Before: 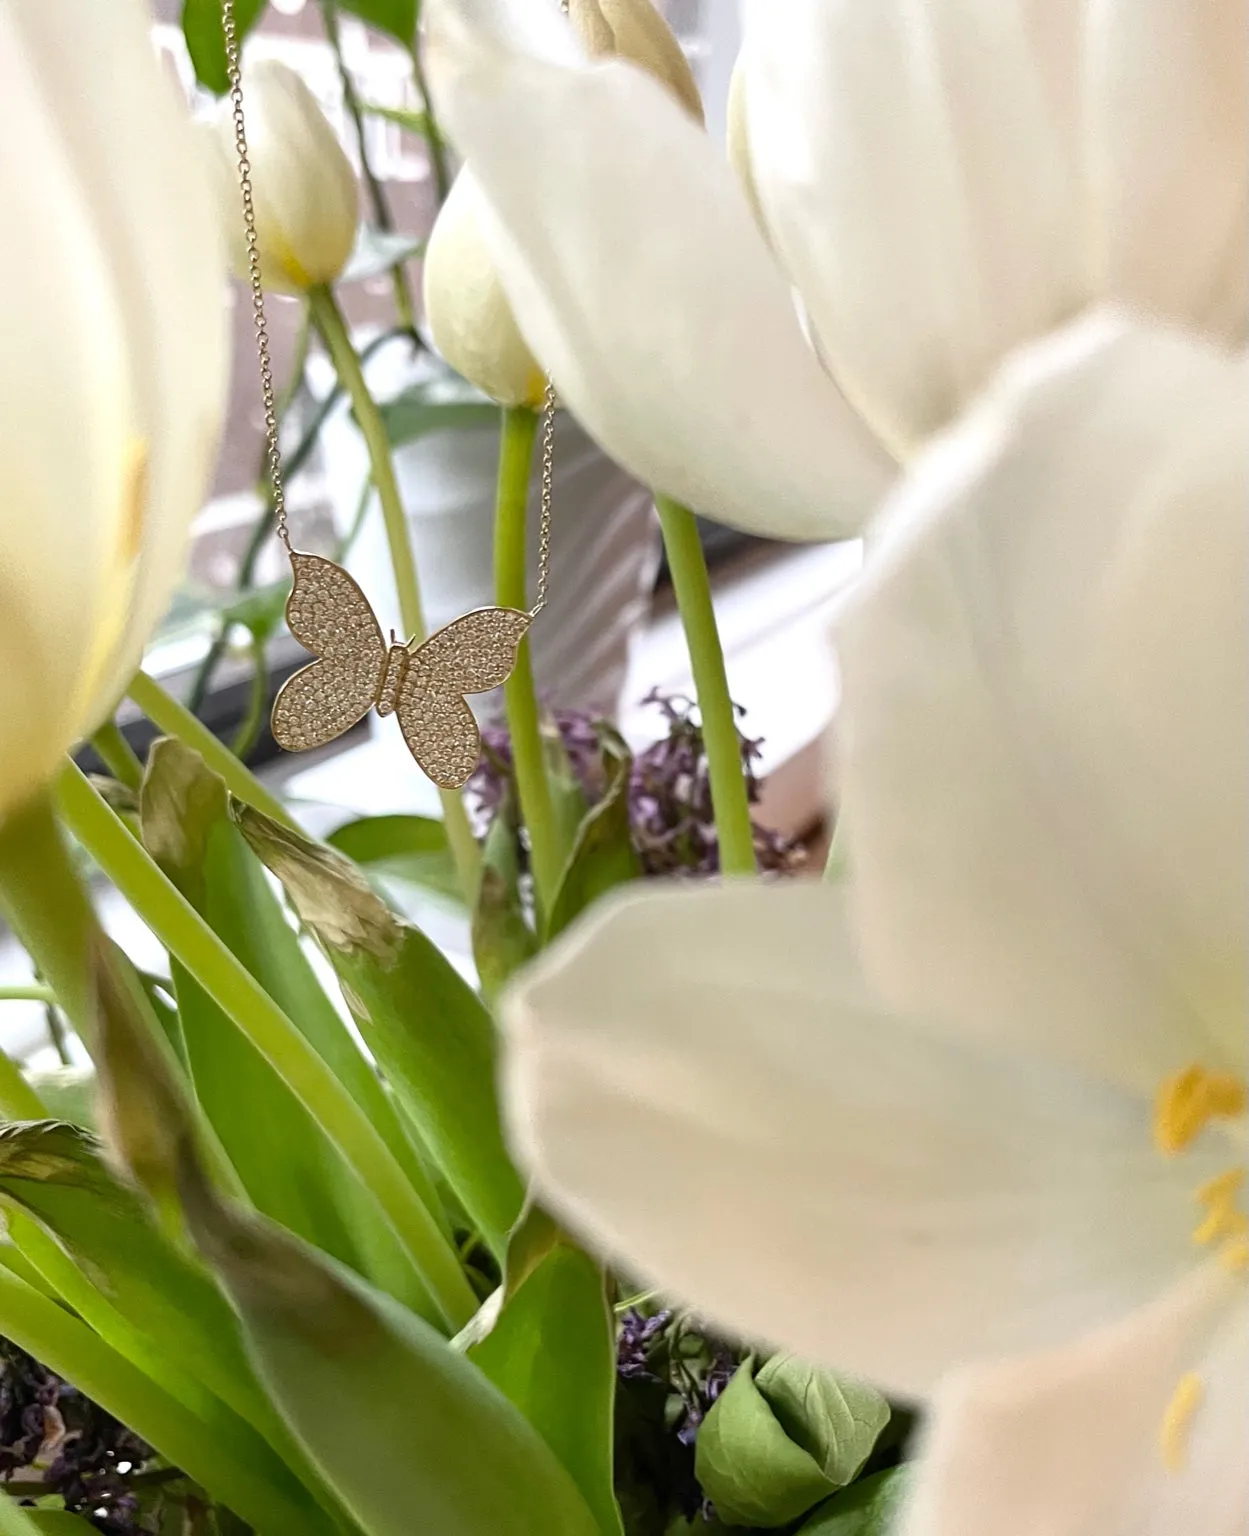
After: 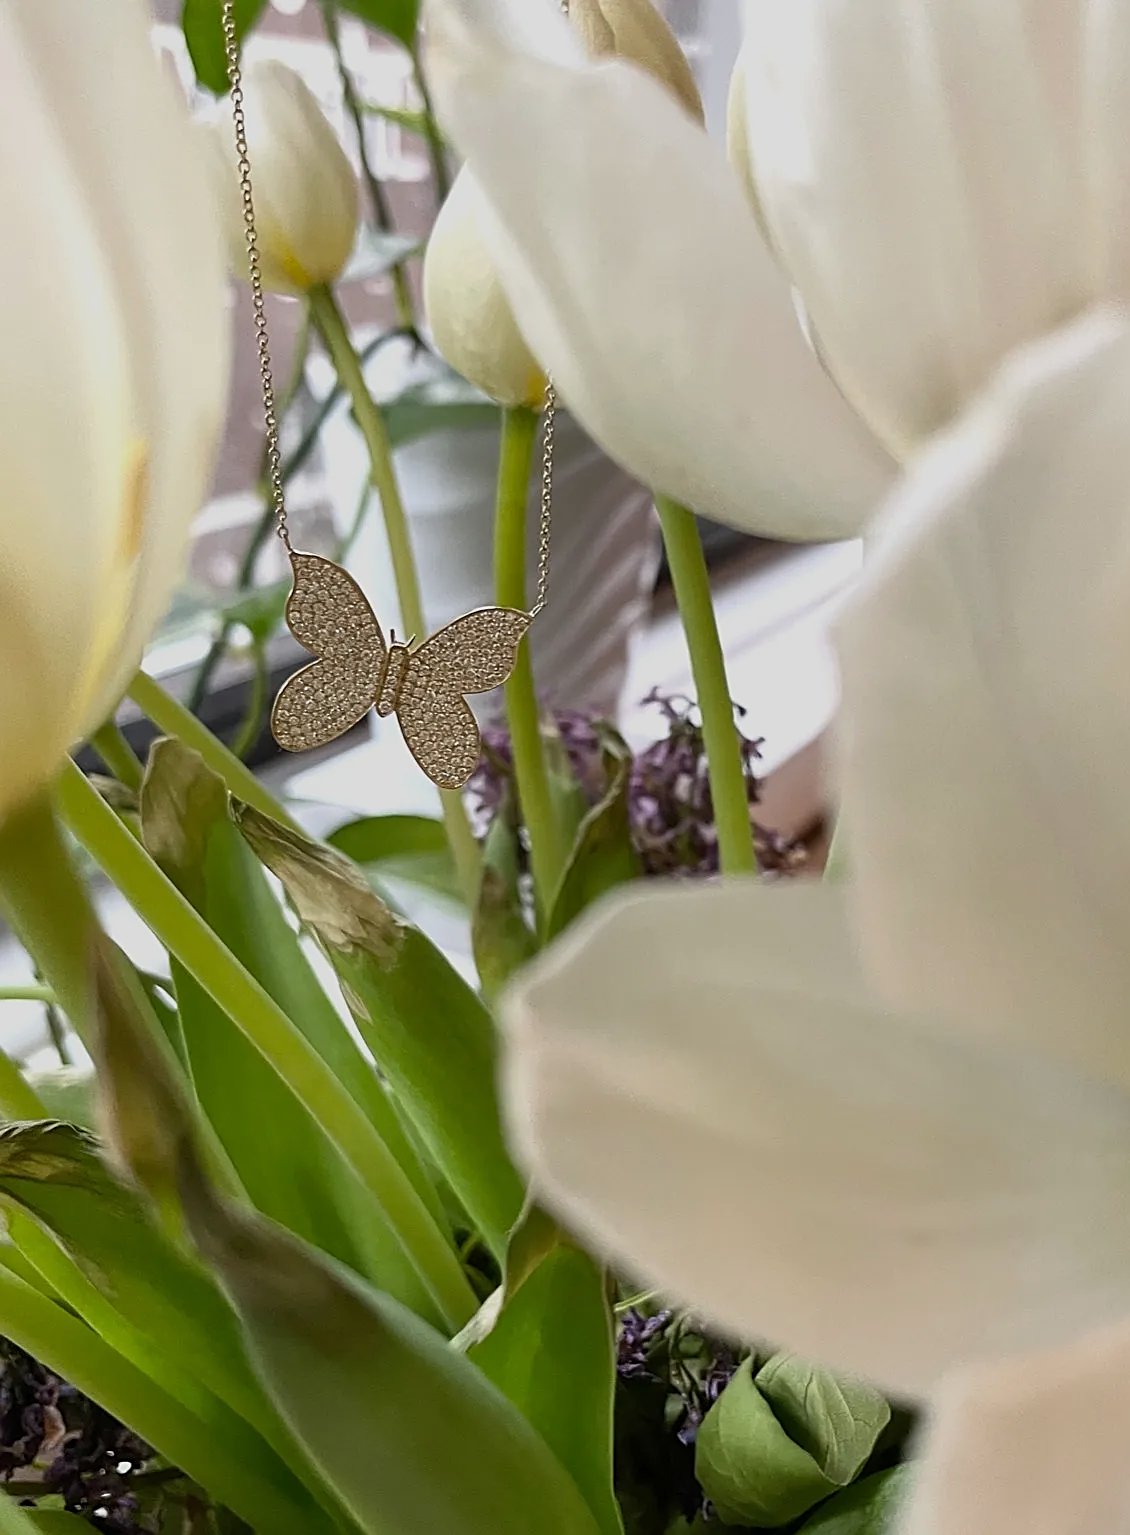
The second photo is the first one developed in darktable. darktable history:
sharpen: on, module defaults
crop: right 9.509%, bottom 0.031%
exposure: exposure -0.492 EV, compensate highlight preservation false
